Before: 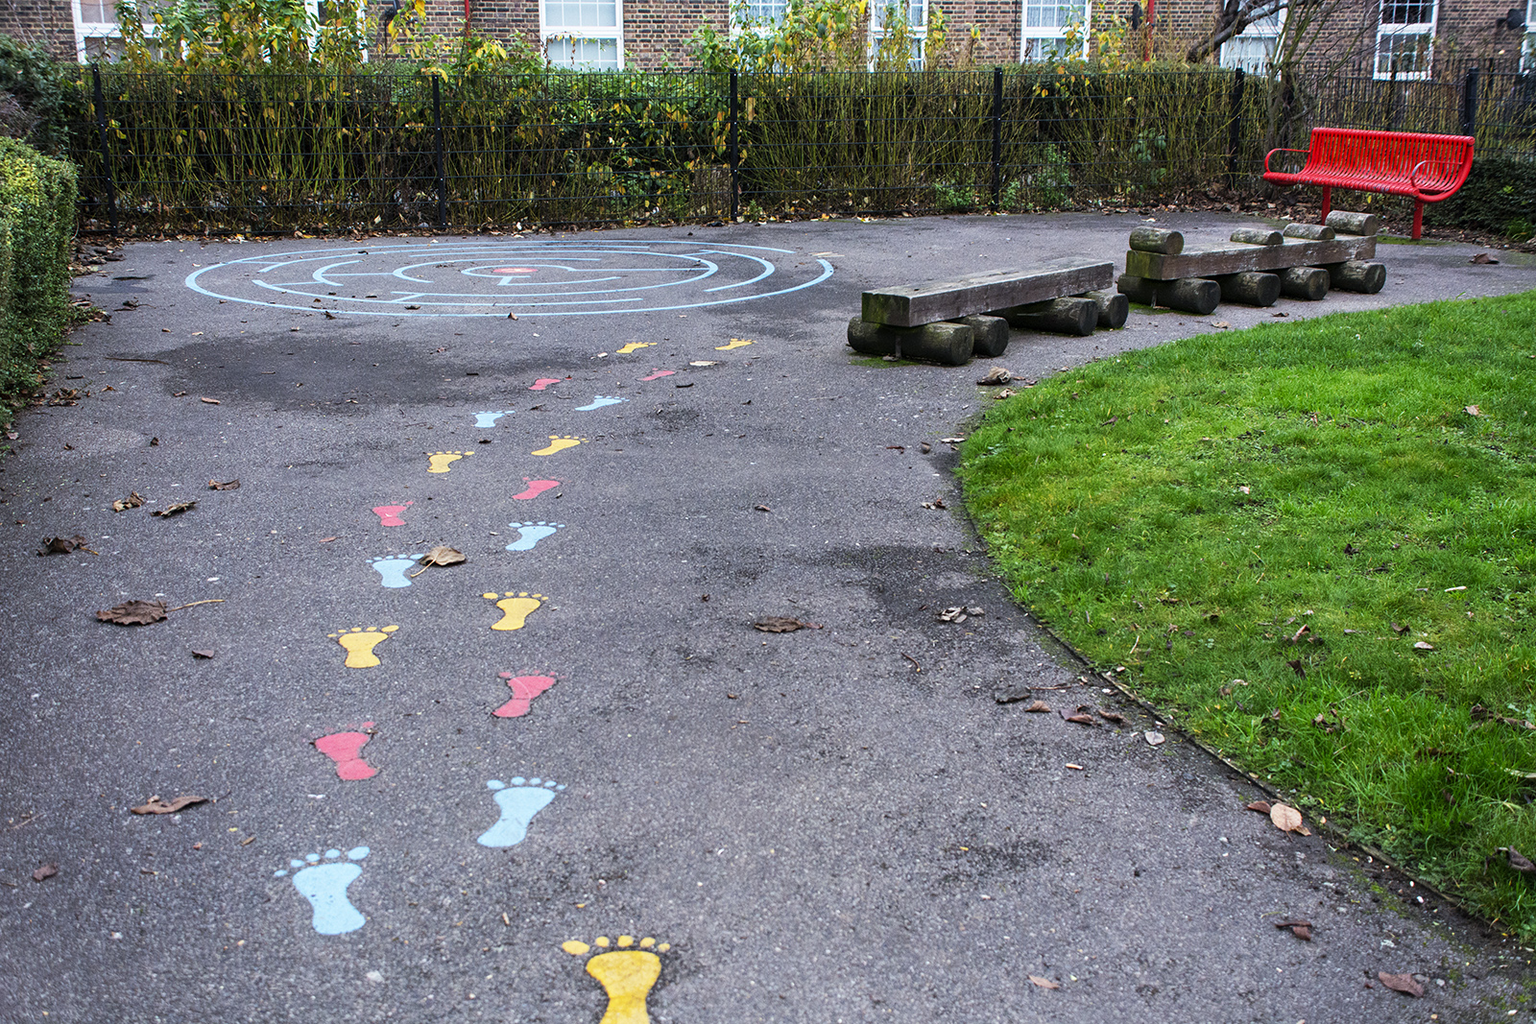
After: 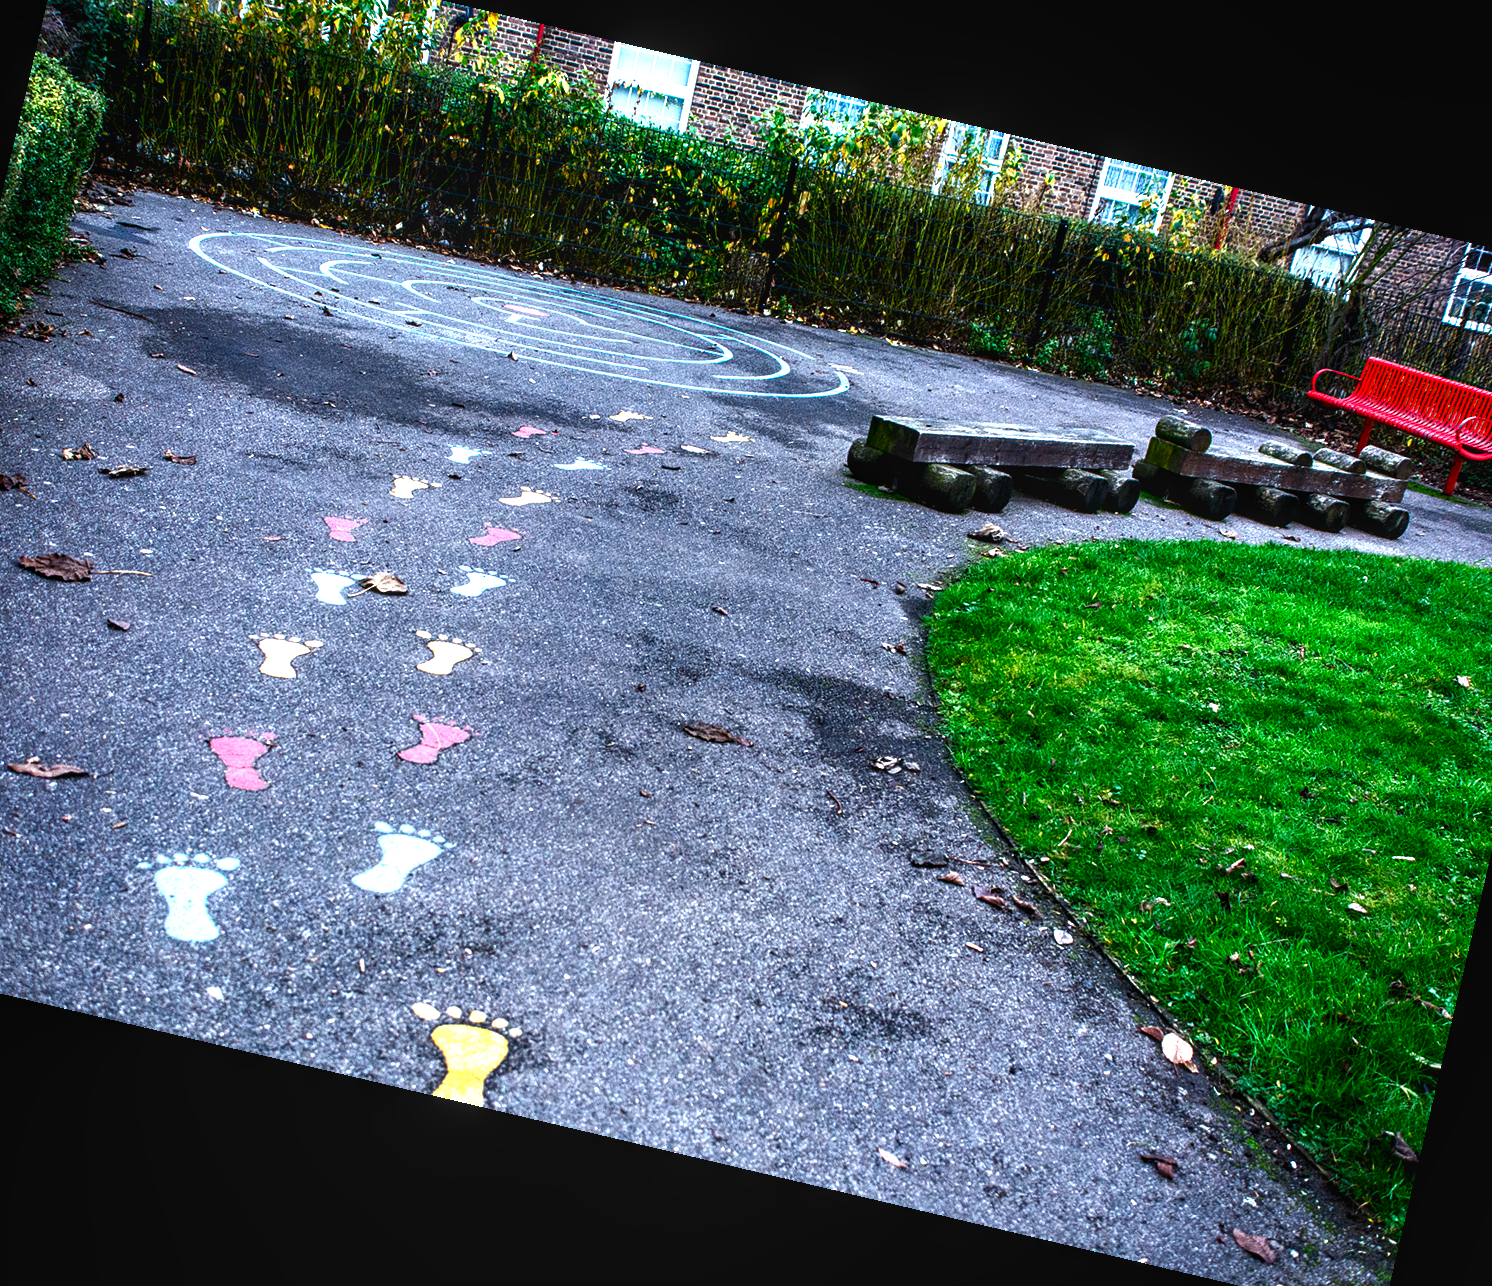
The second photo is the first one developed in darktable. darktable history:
exposure: black level correction 0, exposure 1.015 EV, compensate exposure bias true, compensate highlight preservation false
levels: levels [0.018, 0.493, 1]
rotate and perspective: rotation 13.27°, automatic cropping off
crop: left 9.807%, top 6.259%, right 7.334%, bottom 2.177%
color calibration: illuminant custom, x 0.368, y 0.373, temperature 4330.32 K
local contrast: detail 110%
contrast brightness saturation: brightness -0.52
